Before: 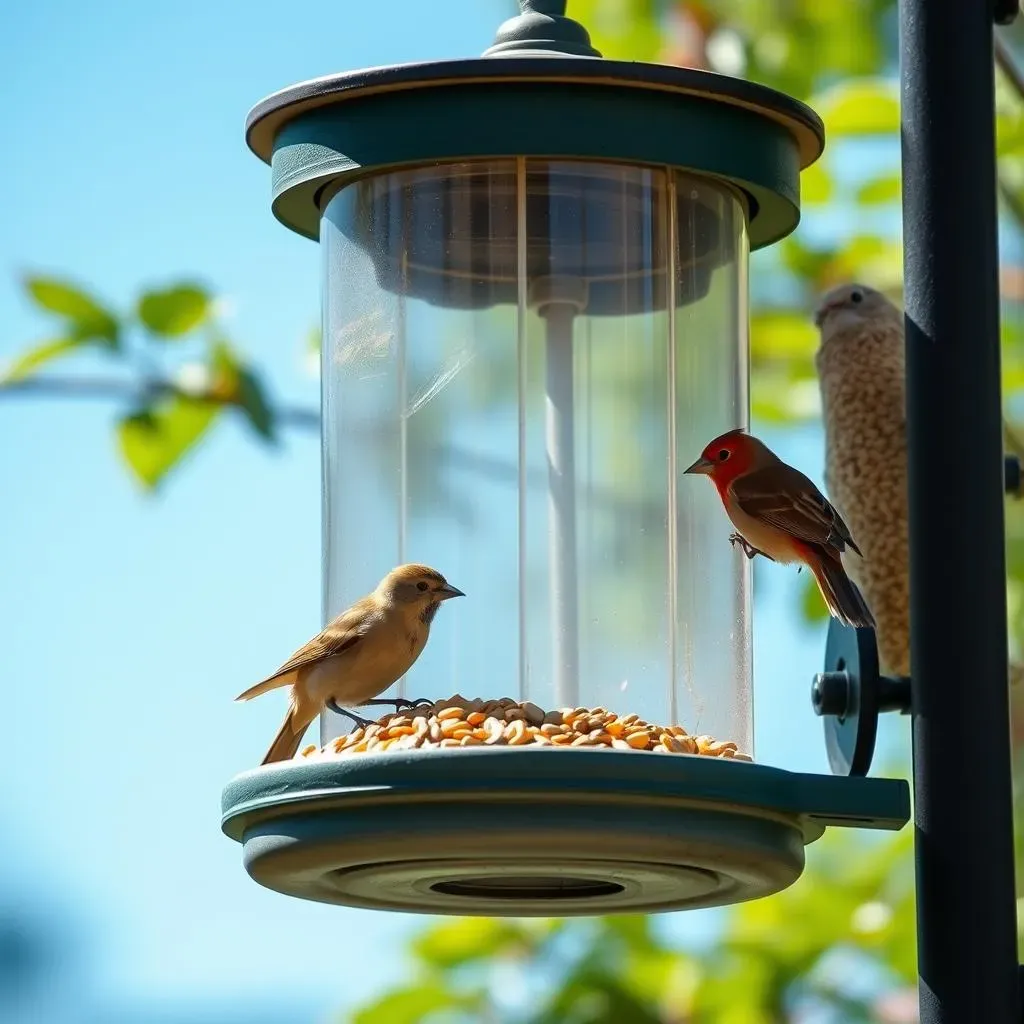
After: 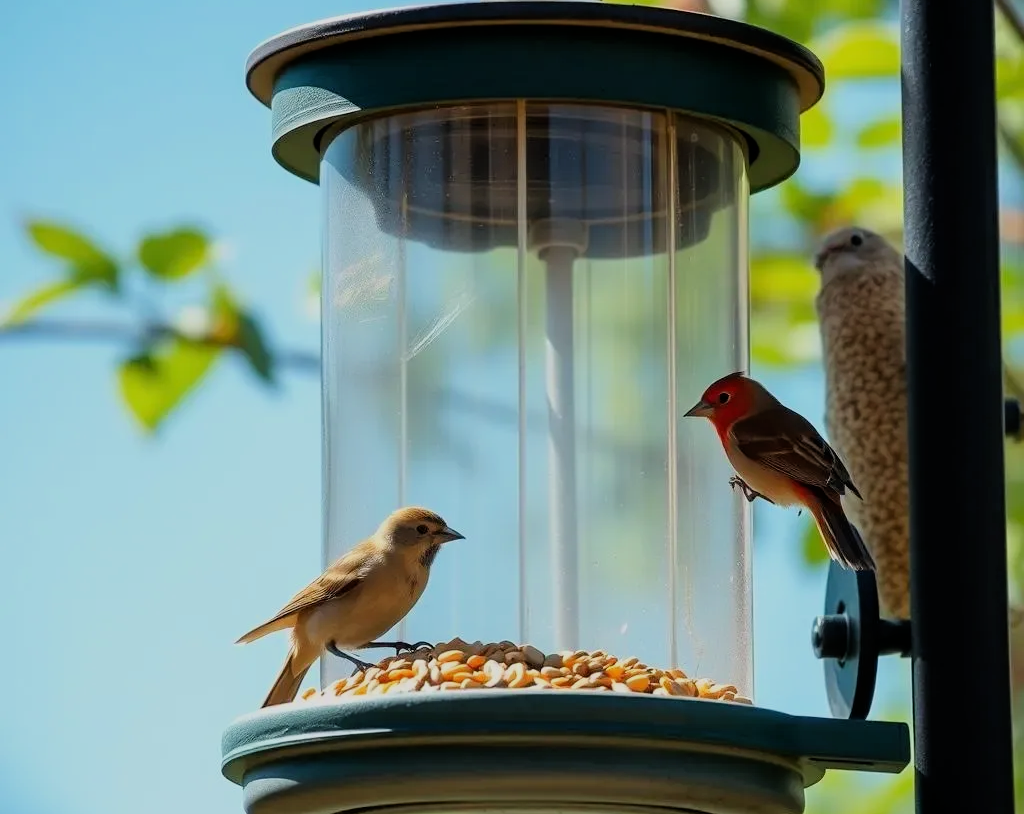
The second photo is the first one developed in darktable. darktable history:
color correction: highlights b* -0.009
crop and rotate: top 5.65%, bottom 14.808%
filmic rgb: black relative exposure -8 EV, white relative exposure 4 EV, hardness 4.11, color science v6 (2022)
